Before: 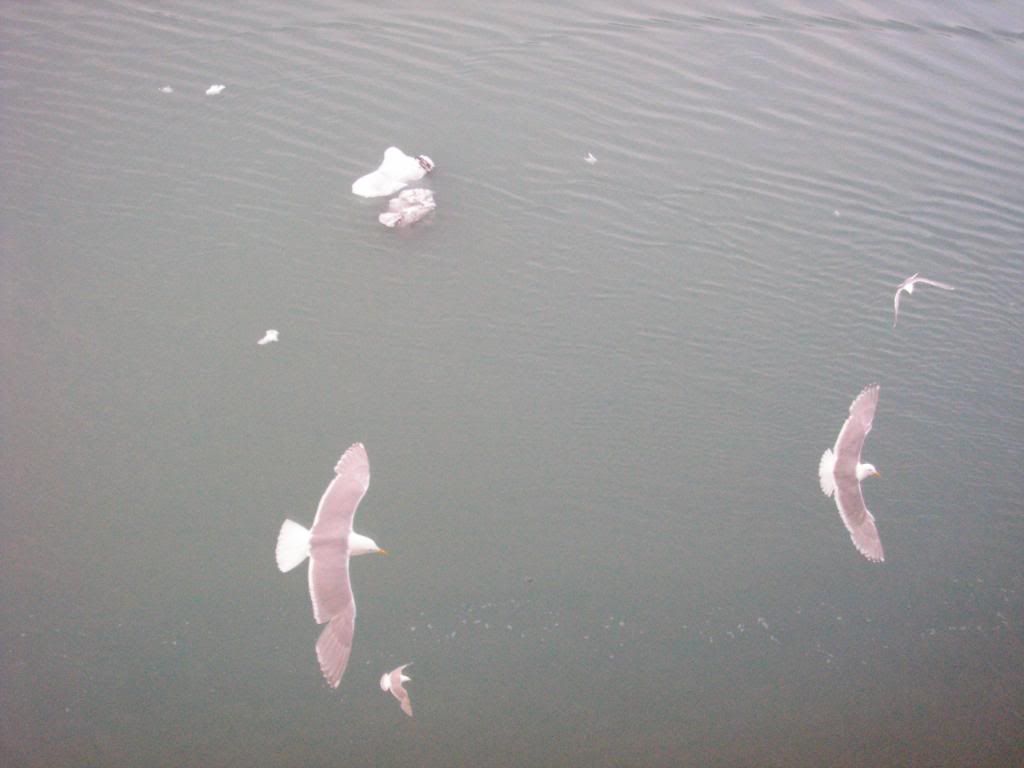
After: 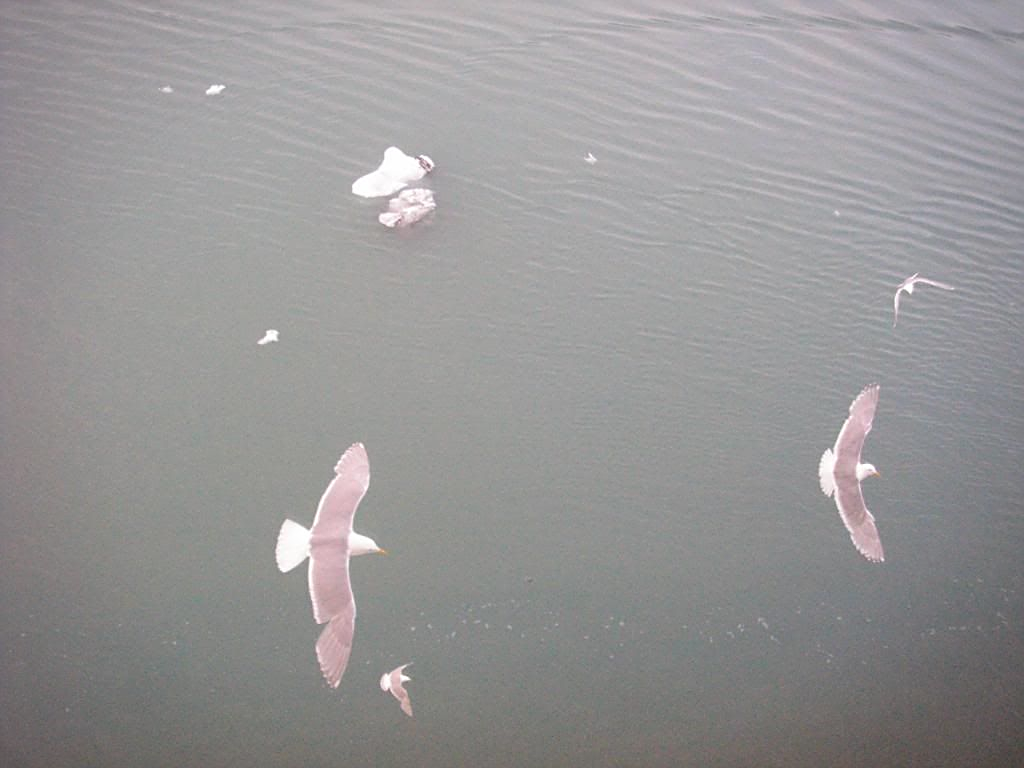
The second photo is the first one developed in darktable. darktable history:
vignetting: fall-off radius 93.87%
sharpen: on, module defaults
